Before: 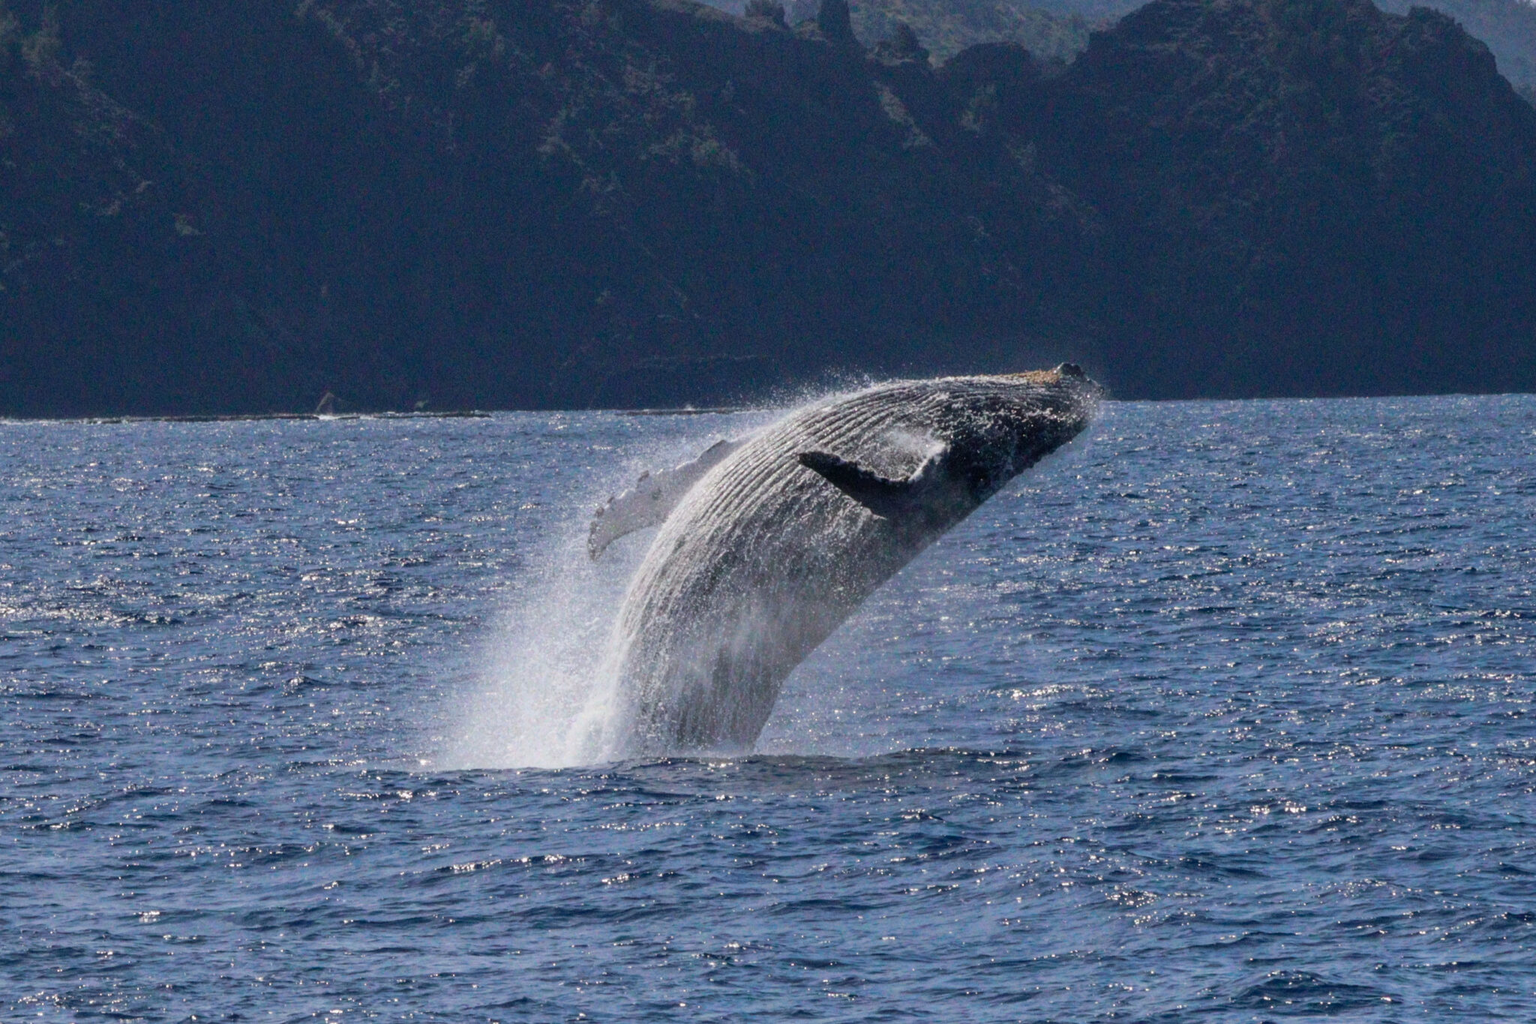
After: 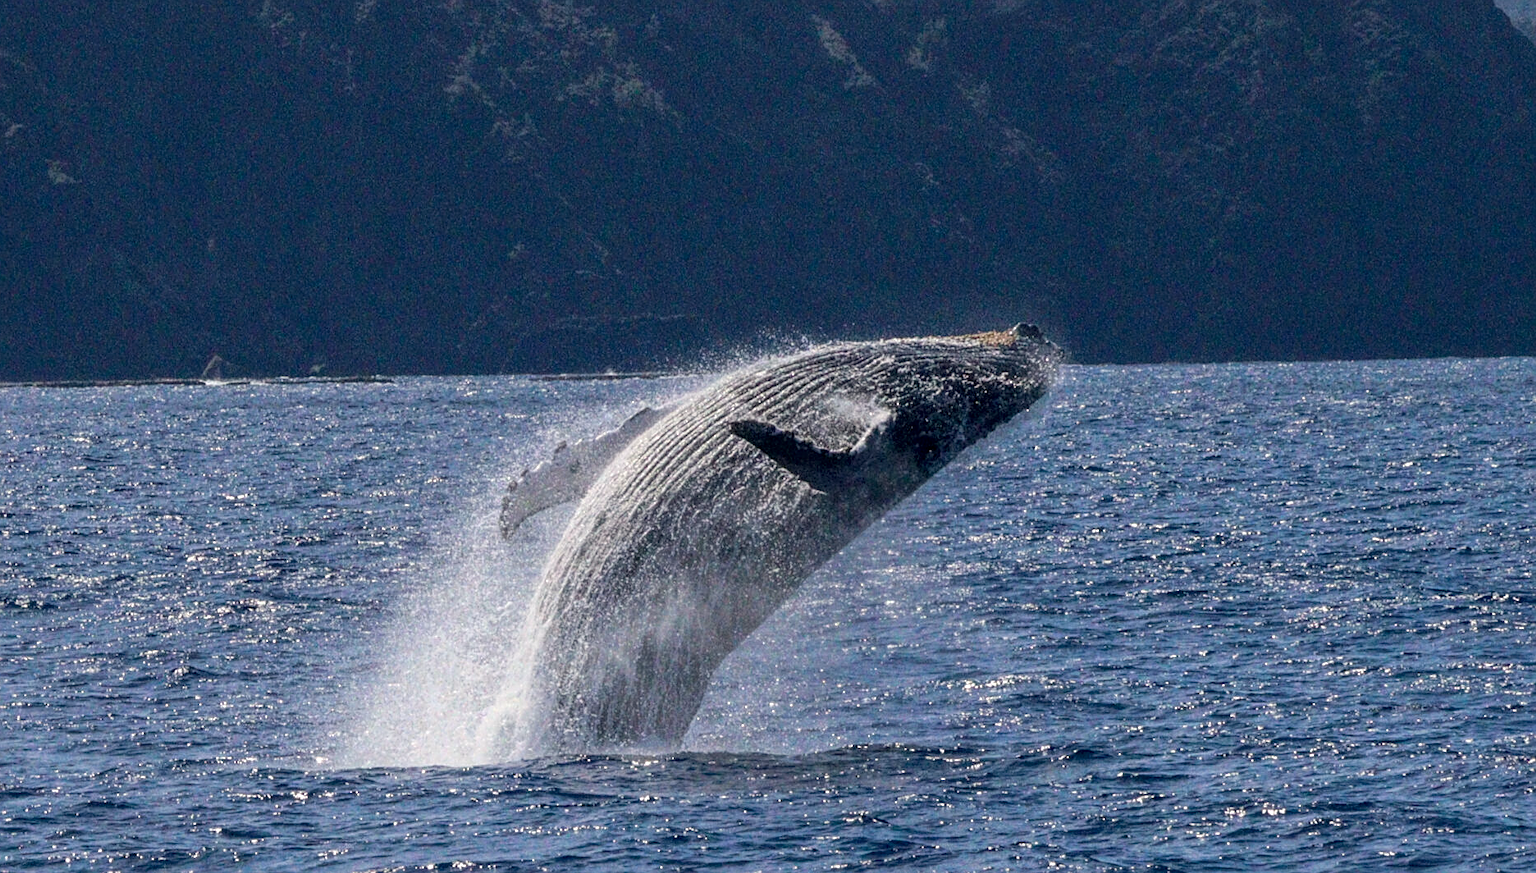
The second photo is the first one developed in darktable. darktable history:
sharpen: on, module defaults
crop: left 8.552%, top 6.613%, bottom 15.315%
color correction: highlights a* 0.462, highlights b* 2.66, shadows a* -0.877, shadows b* -4.16
local contrast: highlights 95%, shadows 88%, detail 160%, midtone range 0.2
